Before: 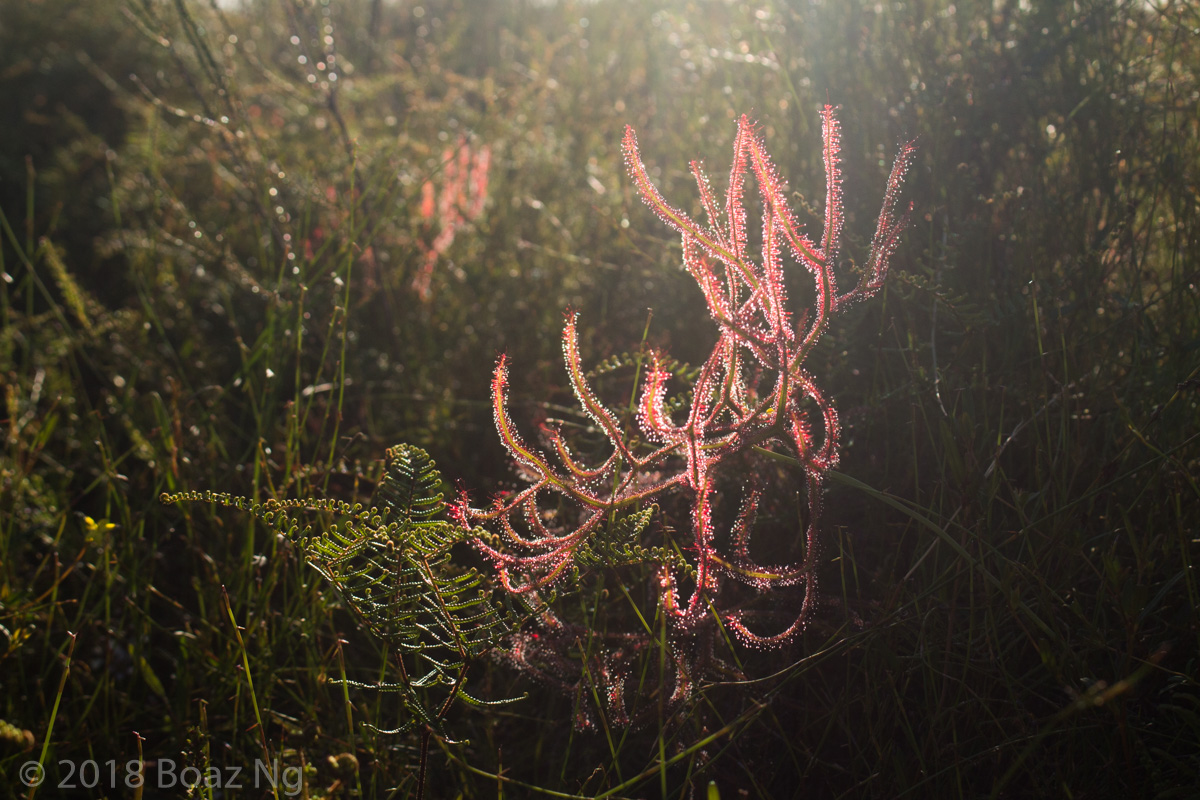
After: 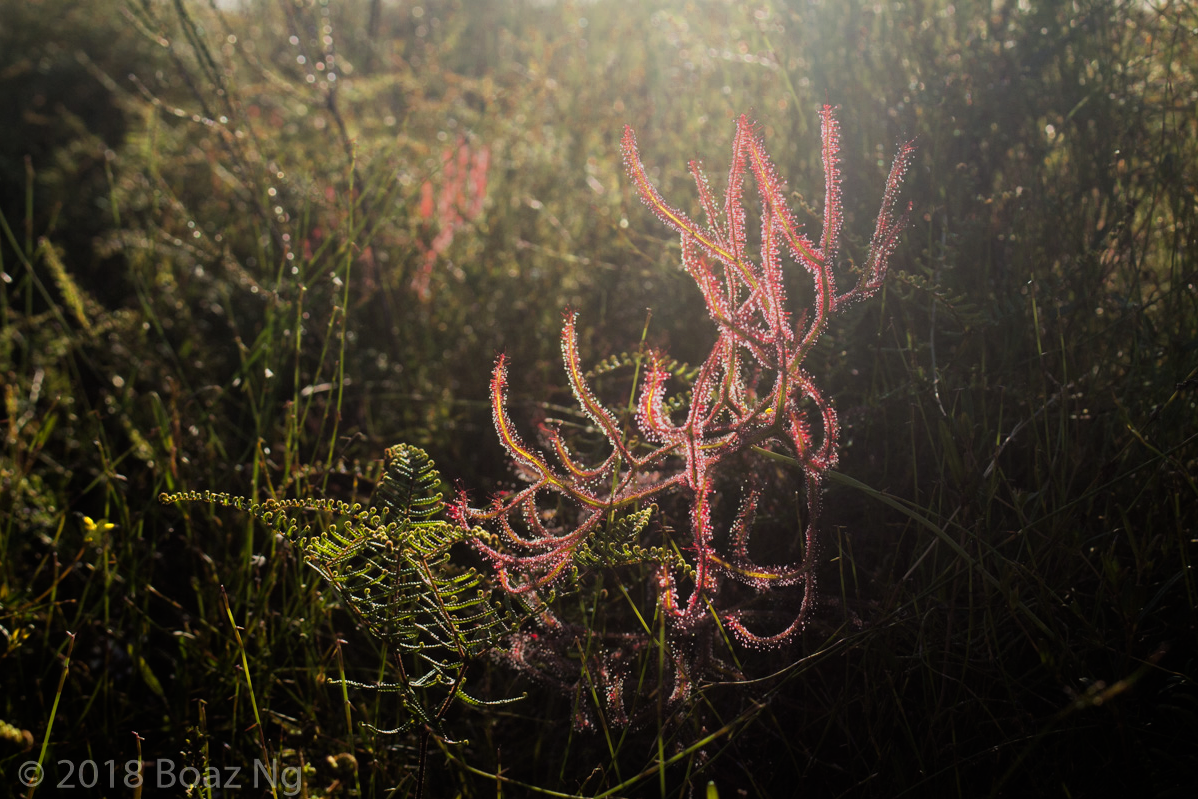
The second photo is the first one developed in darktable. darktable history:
crop and rotate: left 0.126%
color zones: curves: ch0 [(0, 0.485) (0.178, 0.476) (0.261, 0.623) (0.411, 0.403) (0.708, 0.603) (0.934, 0.412)]; ch1 [(0.003, 0.485) (0.149, 0.496) (0.229, 0.584) (0.326, 0.551) (0.484, 0.262) (0.757, 0.643)]
filmic rgb: black relative exposure -7.82 EV, white relative exposure 4.29 EV, hardness 3.86, color science v6 (2022)
